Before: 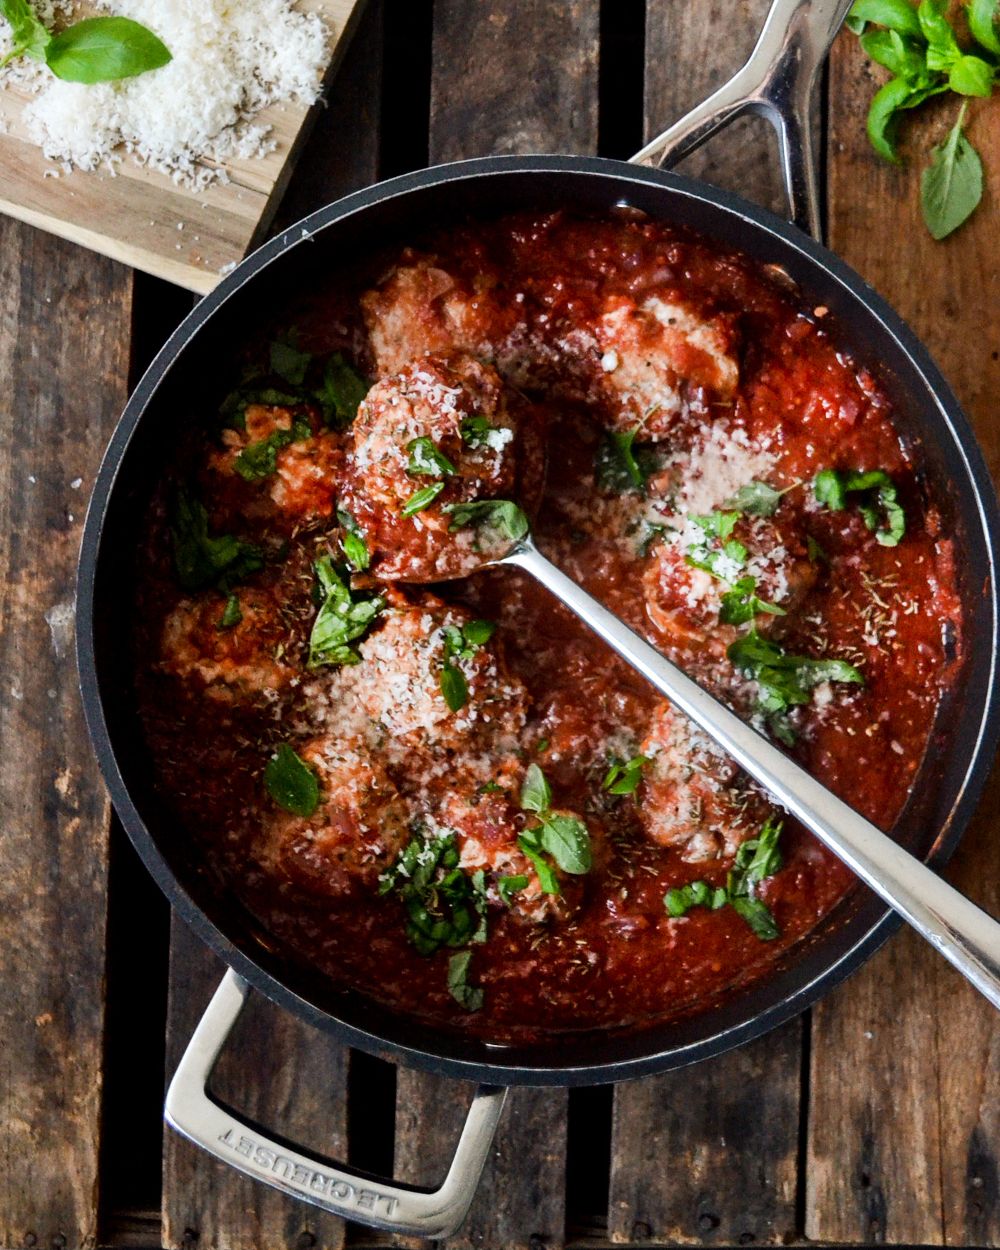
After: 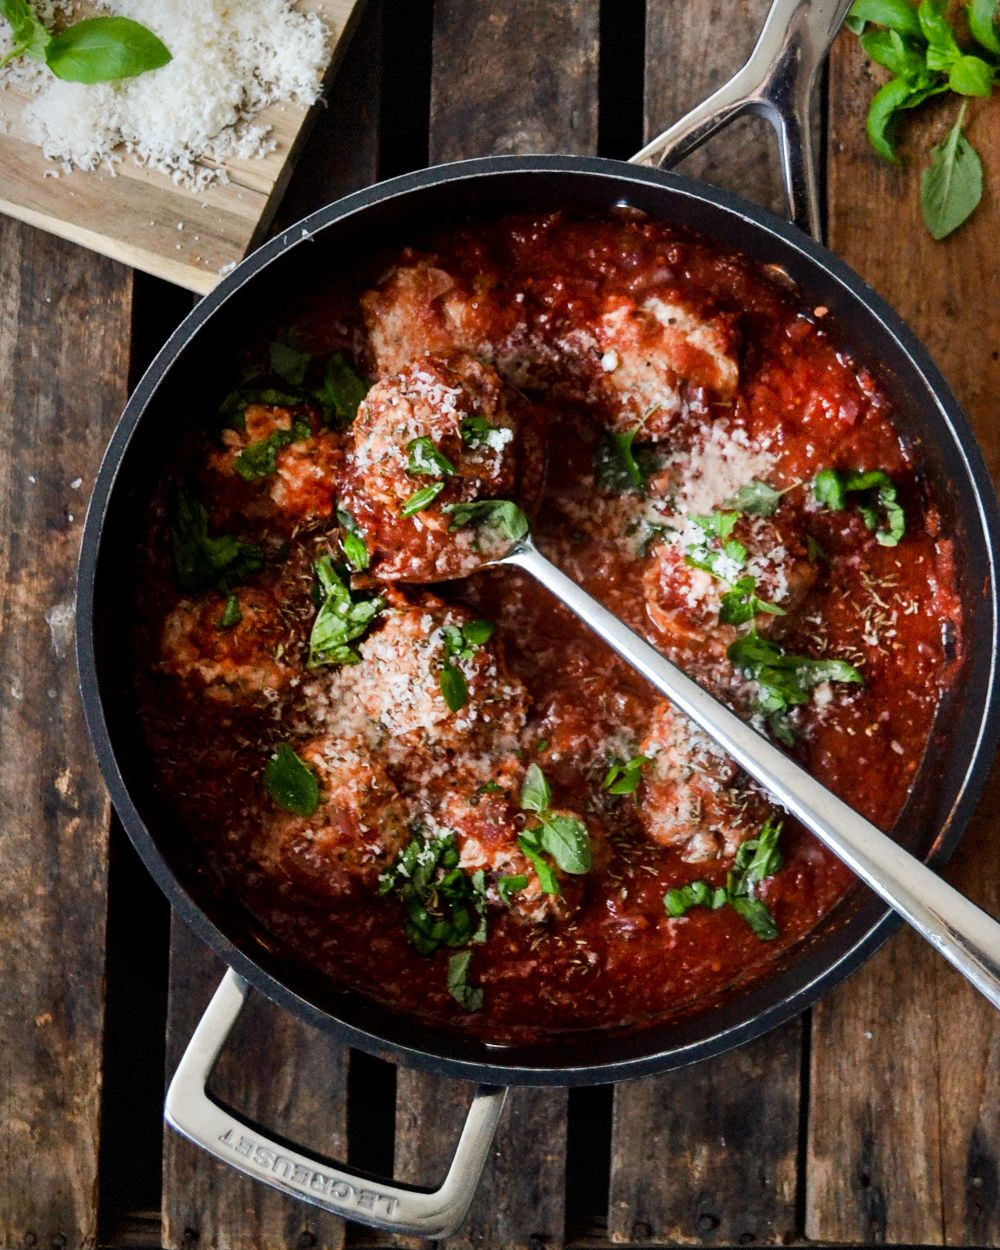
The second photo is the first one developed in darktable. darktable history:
vignetting: brightness -0.366, saturation 0.016, dithering 8-bit output
